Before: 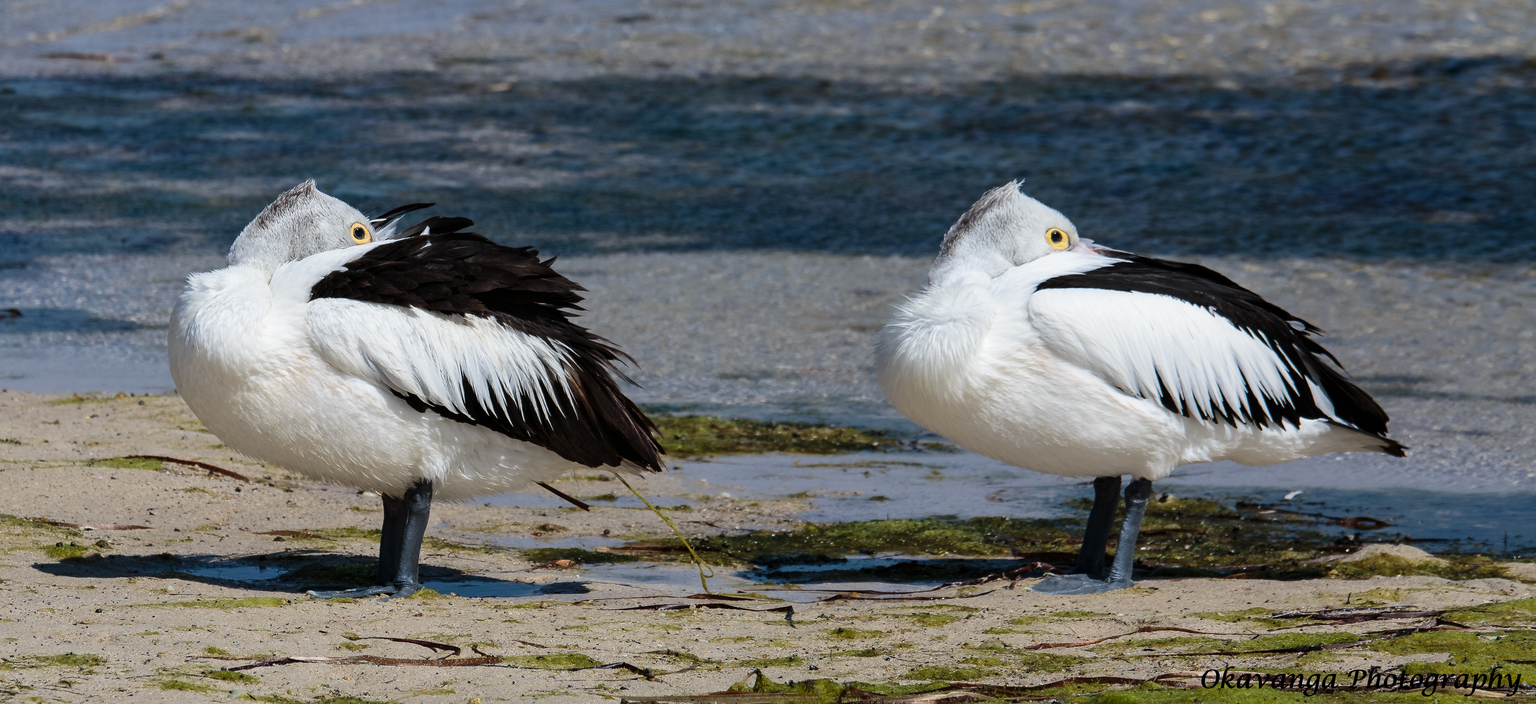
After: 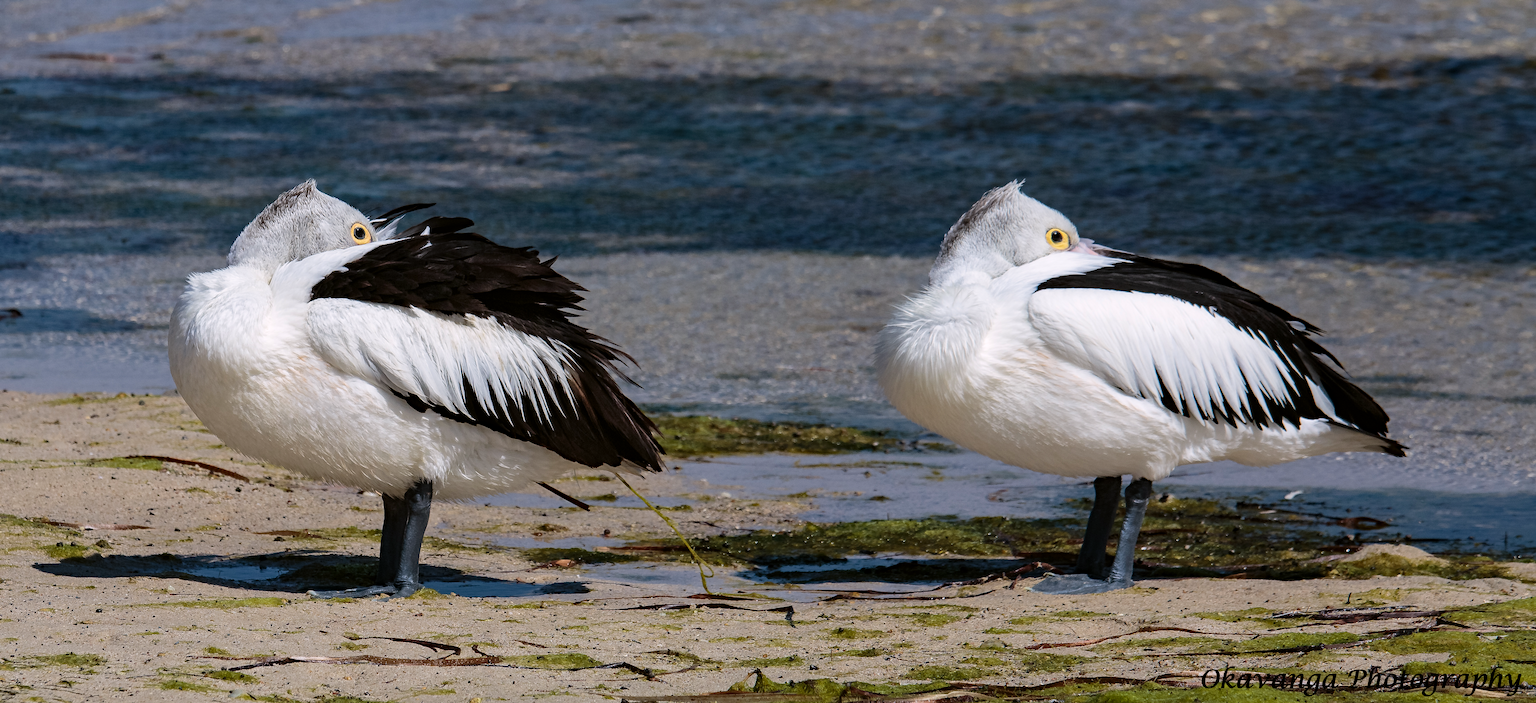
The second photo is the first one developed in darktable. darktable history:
haze removal: compatibility mode true, adaptive false
color correction: highlights a* 3.16, highlights b* -1.4, shadows a* -0.091, shadows b* 2.04, saturation 0.98
